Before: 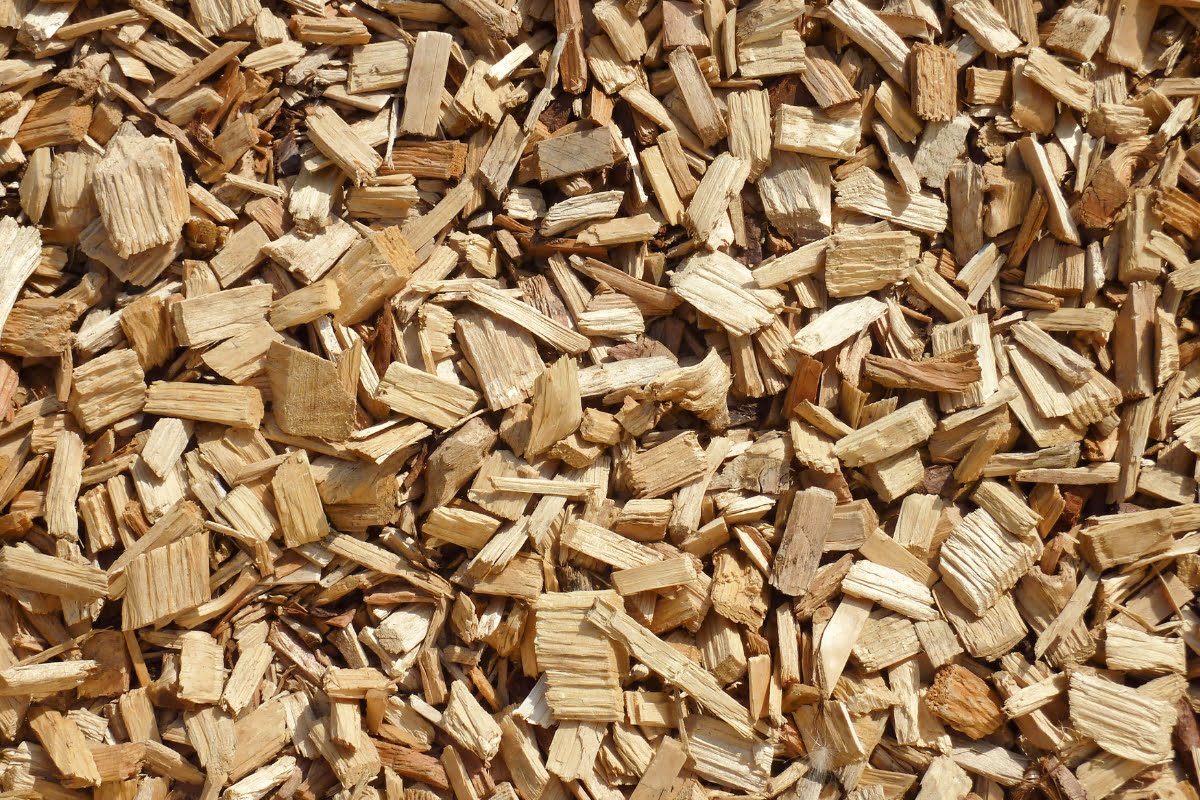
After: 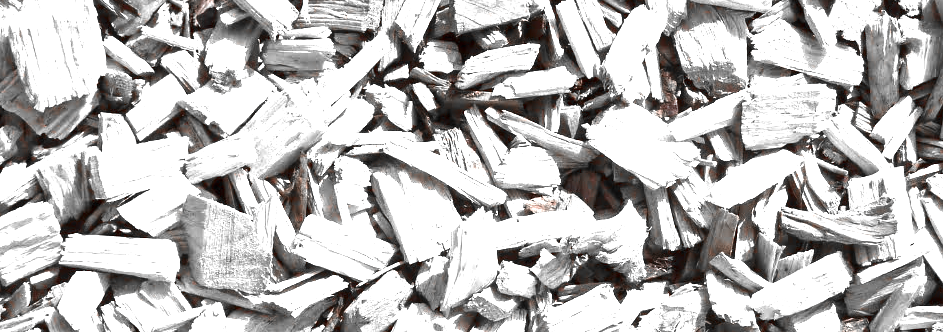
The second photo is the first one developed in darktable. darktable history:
contrast brightness saturation: brightness -0.25, saturation 0.2
color zones: curves: ch1 [(0, 0.006) (0.094, 0.285) (0.171, 0.001) (0.429, 0.001) (0.571, 0.003) (0.714, 0.004) (0.857, 0.004) (1, 0.006)]
white balance: red 0.967, blue 1.119, emerald 0.756
exposure: black level correction 0.001, exposure 1.735 EV, compensate highlight preservation false
crop: left 7.036%, top 18.398%, right 14.379%, bottom 40.043%
